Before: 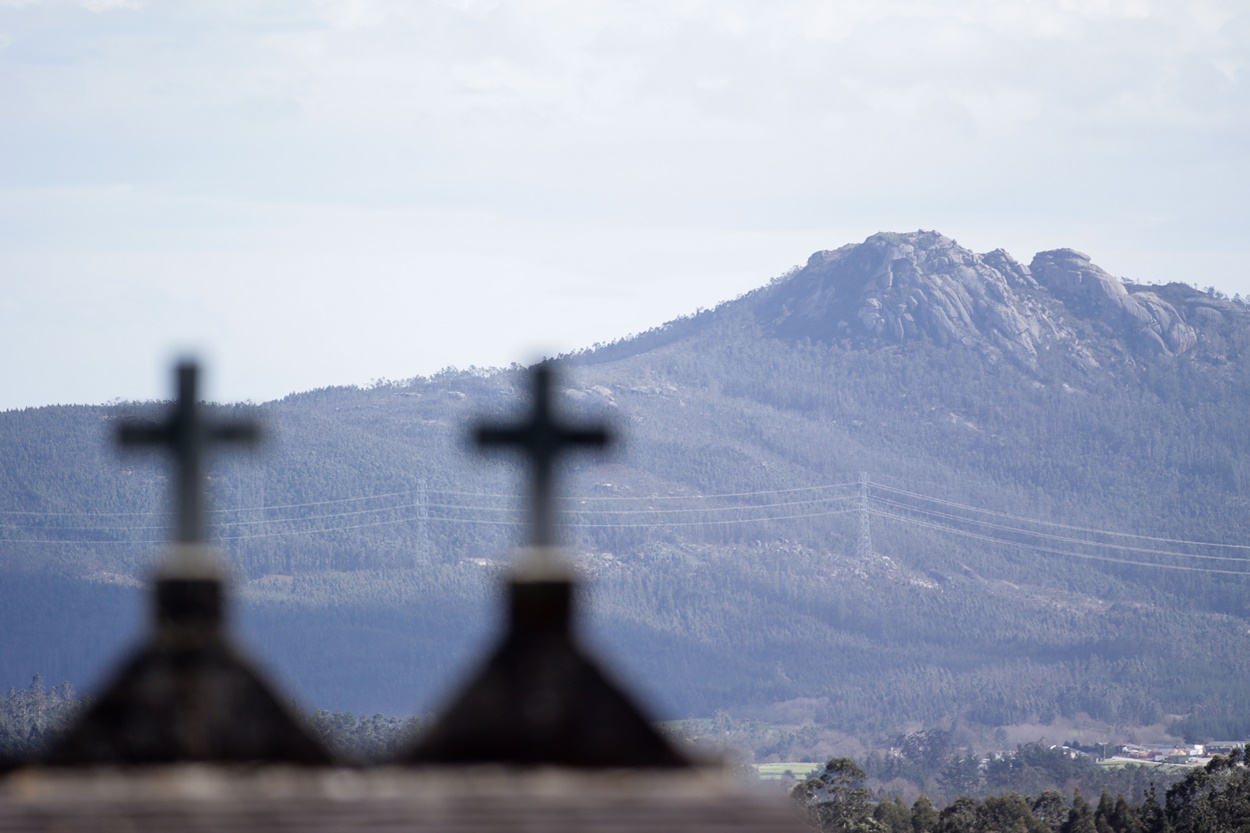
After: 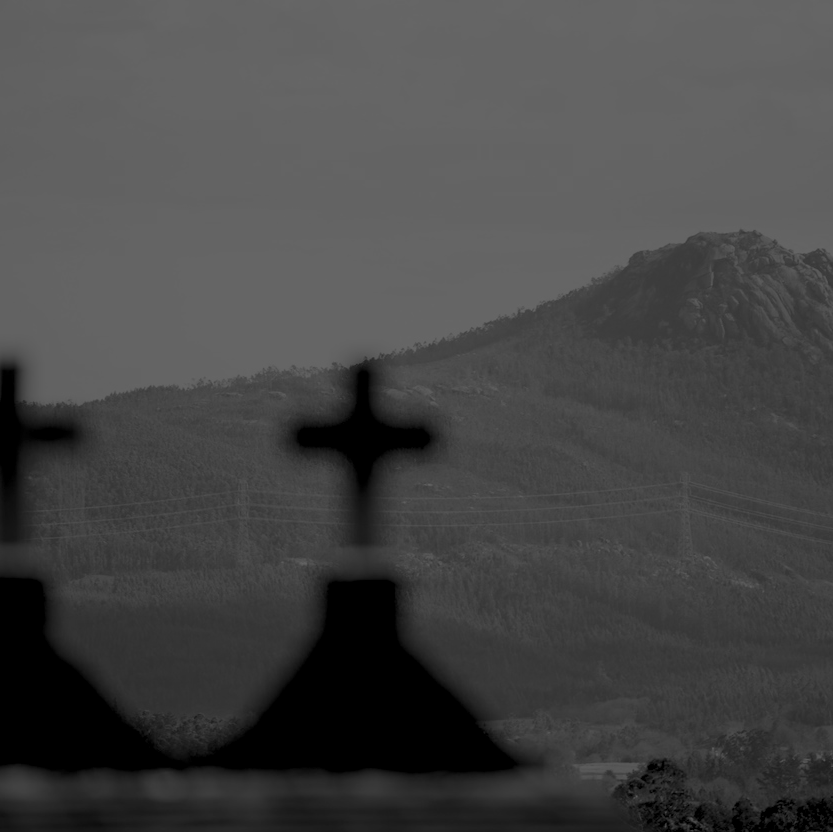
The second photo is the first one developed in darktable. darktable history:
color balance rgb: linear chroma grading › global chroma 15%, perceptual saturation grading › global saturation 30%
crop and rotate: left 14.436%, right 18.898%
velvia: on, module defaults
filmic rgb: black relative exposure -5 EV, hardness 2.88, contrast 1.1, highlights saturation mix -20%
monochrome: a -71.75, b 75.82
colorize: hue 194.4°, saturation 29%, source mix 61.75%, lightness 3.98%, version 1
